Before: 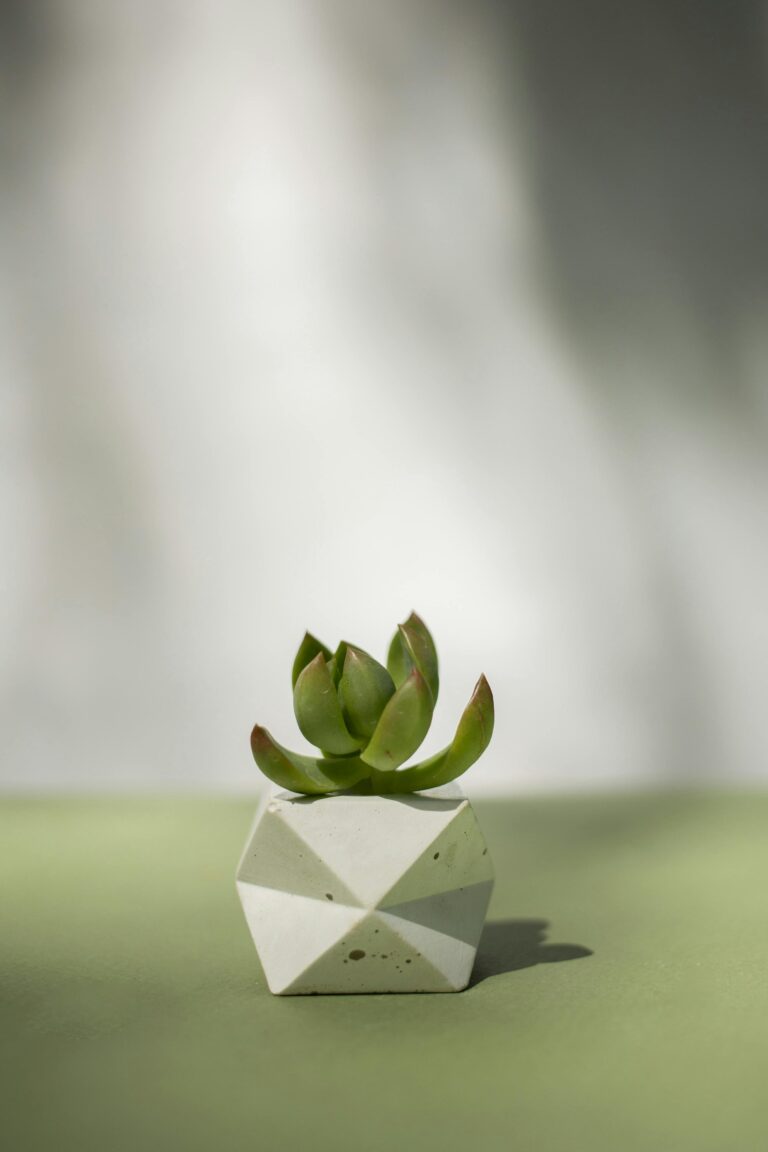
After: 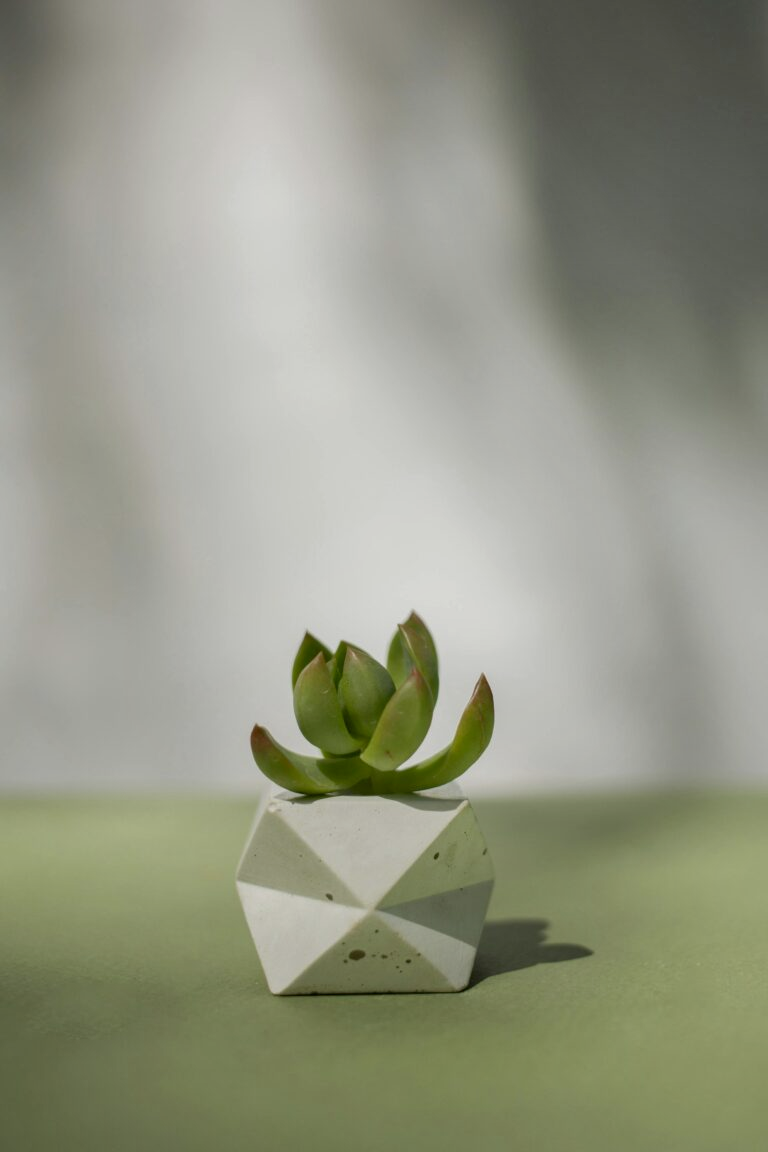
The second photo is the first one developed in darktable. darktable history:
local contrast: mode bilateral grid, contrast 20, coarseness 50, detail 120%, midtone range 0.2
tone equalizer: -8 EV 0.25 EV, -7 EV 0.417 EV, -6 EV 0.417 EV, -5 EV 0.25 EV, -3 EV -0.25 EV, -2 EV -0.417 EV, -1 EV -0.417 EV, +0 EV -0.25 EV, edges refinement/feathering 500, mask exposure compensation -1.57 EV, preserve details guided filter
